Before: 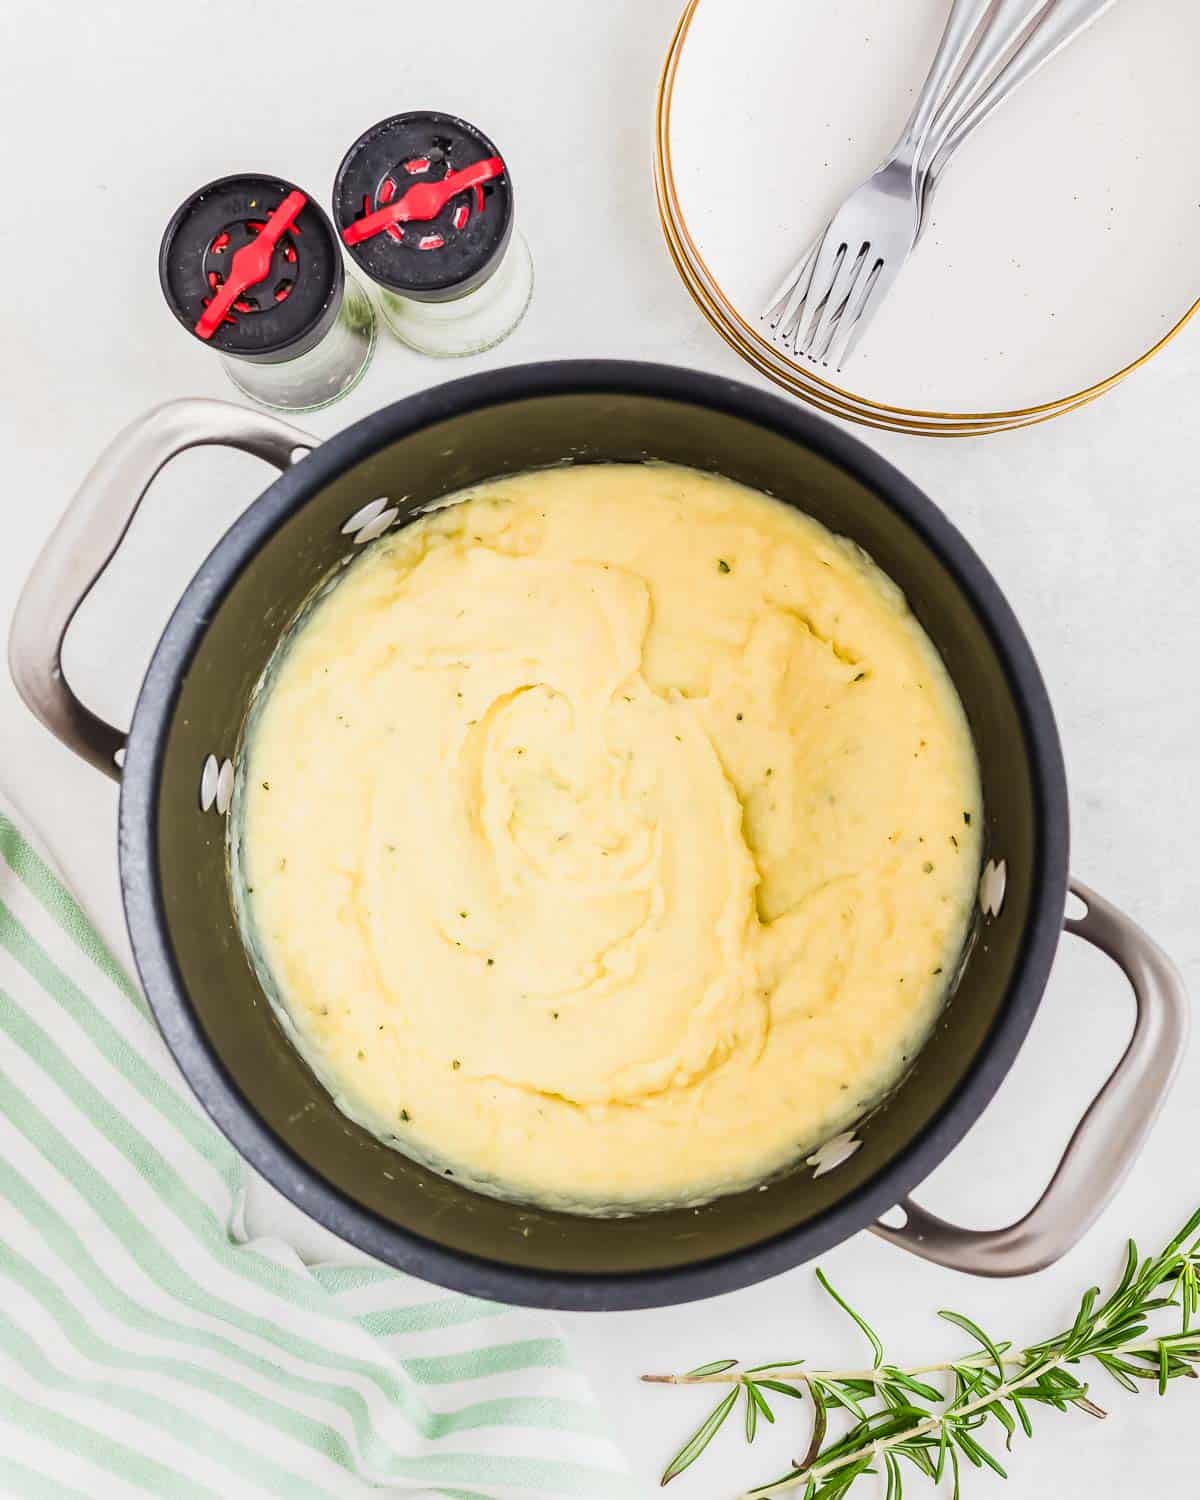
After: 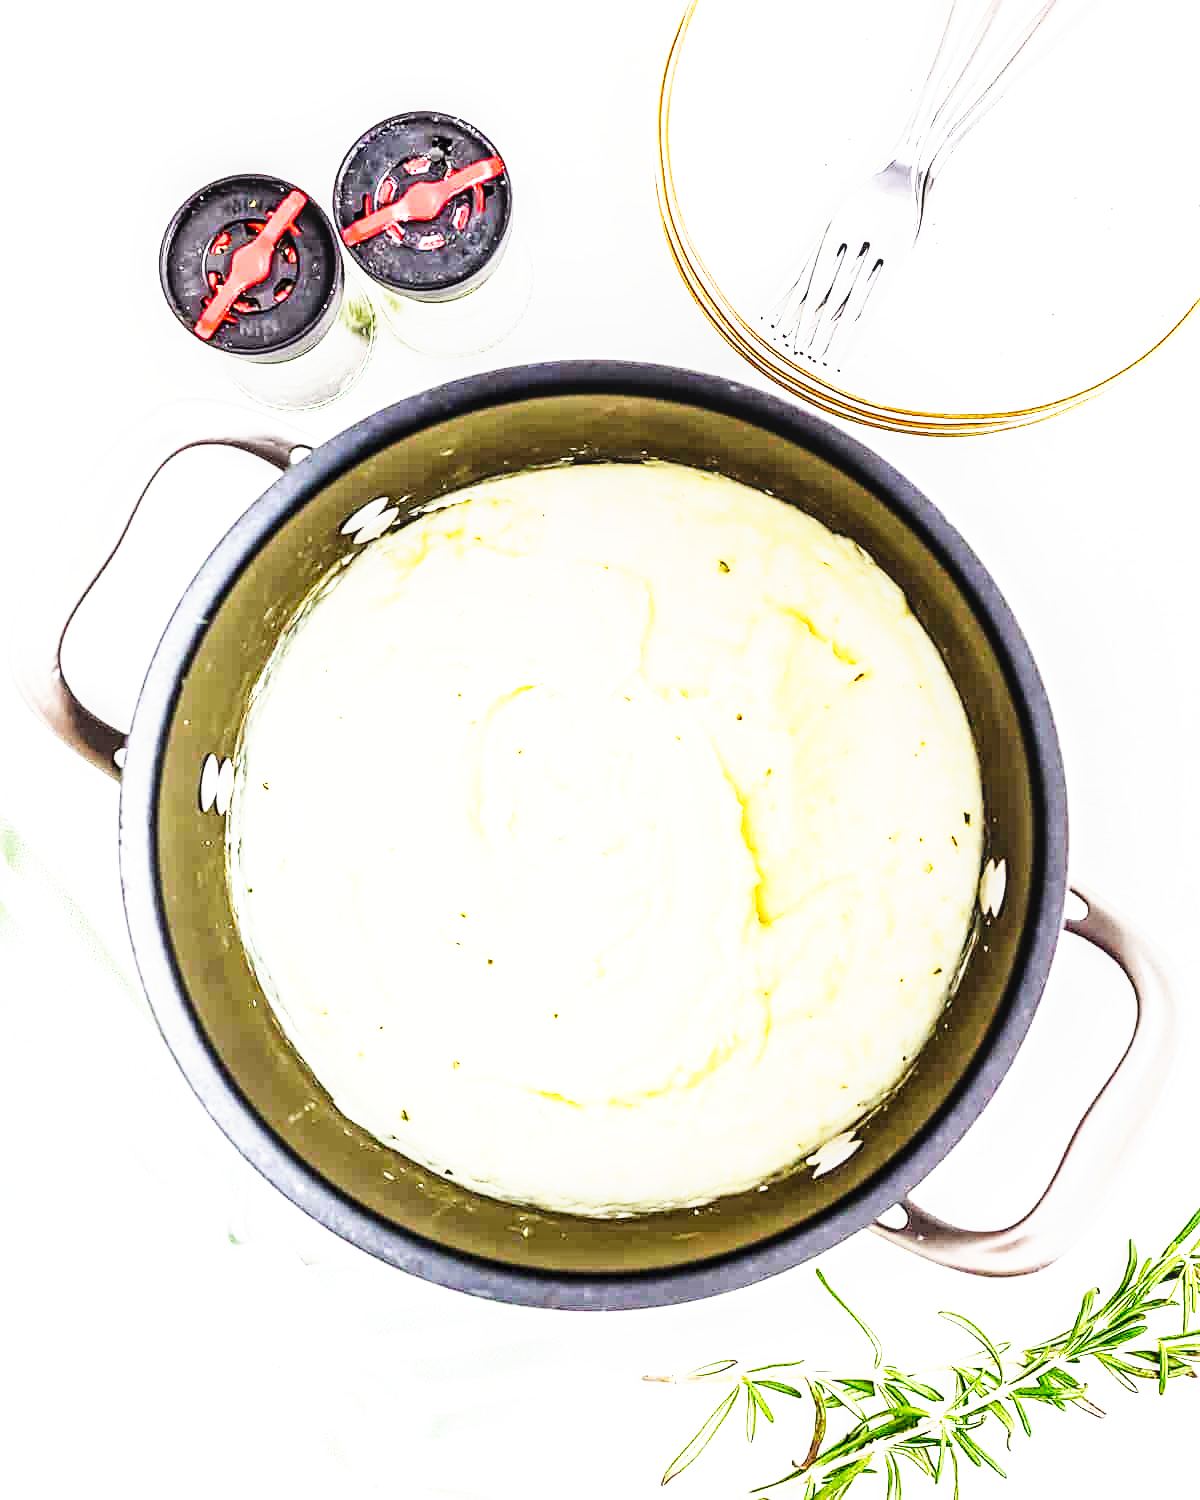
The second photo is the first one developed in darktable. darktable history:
tone equalizer: -8 EV -0.789 EV, -7 EV -0.711 EV, -6 EV -0.614 EV, -5 EV -0.38 EV, -3 EV 0.403 EV, -2 EV 0.6 EV, -1 EV 0.694 EV, +0 EV 0.751 EV
sharpen: on, module defaults
local contrast: on, module defaults
base curve: curves: ch0 [(0, 0) (0.007, 0.004) (0.027, 0.03) (0.046, 0.07) (0.207, 0.54) (0.442, 0.872) (0.673, 0.972) (1, 1)], preserve colors none
